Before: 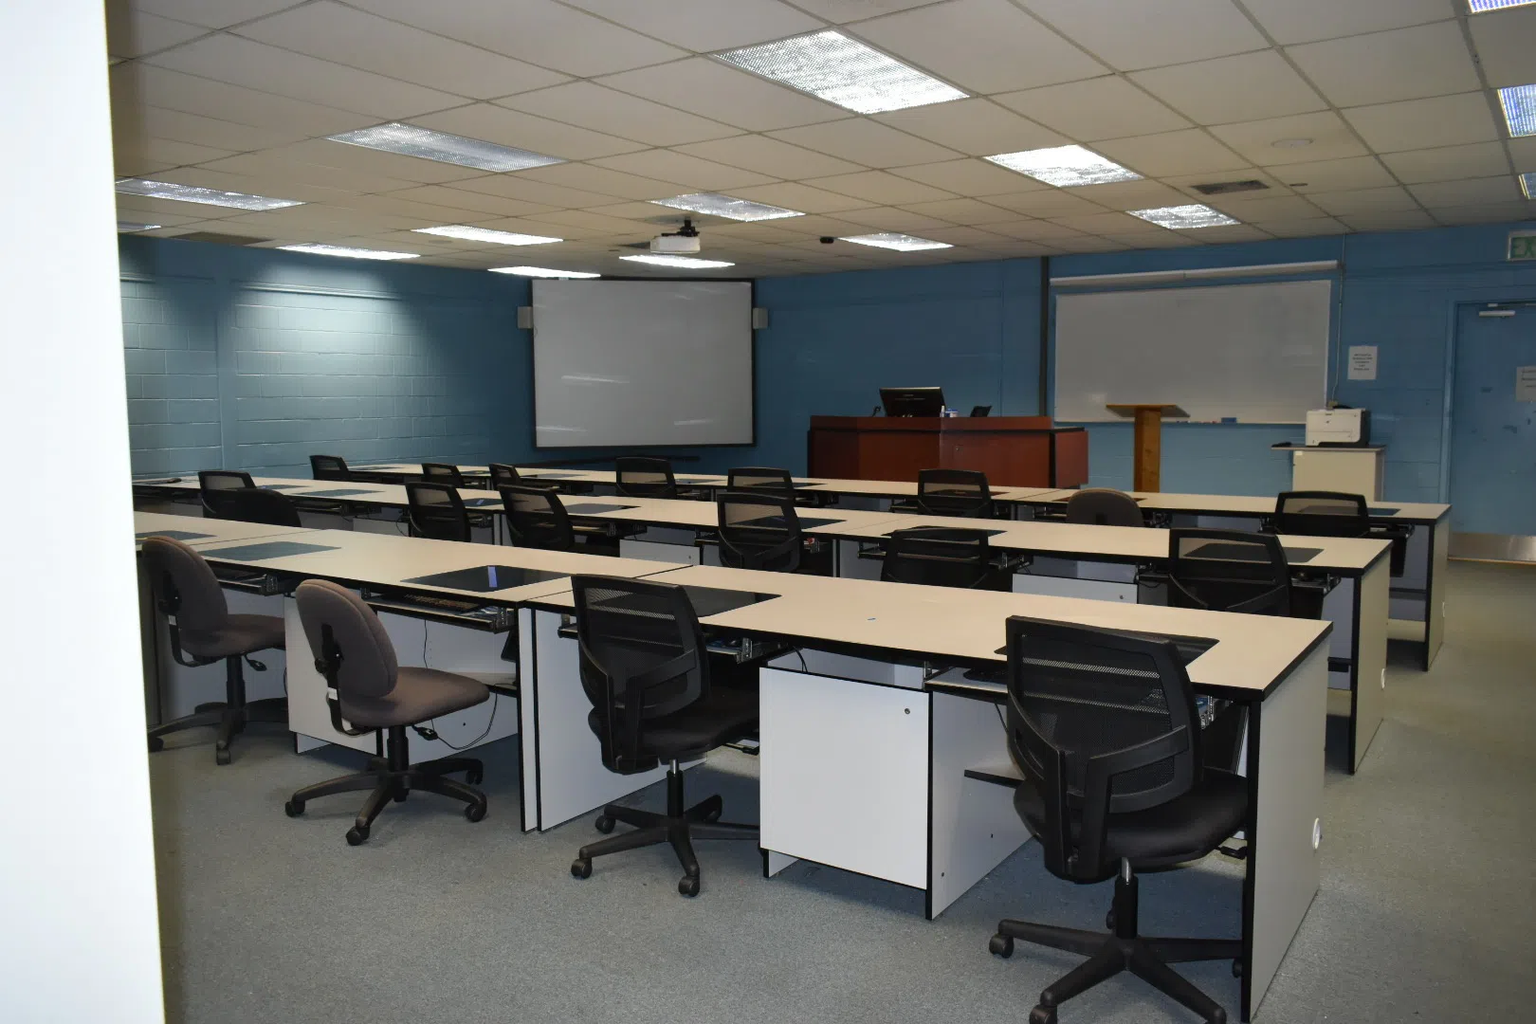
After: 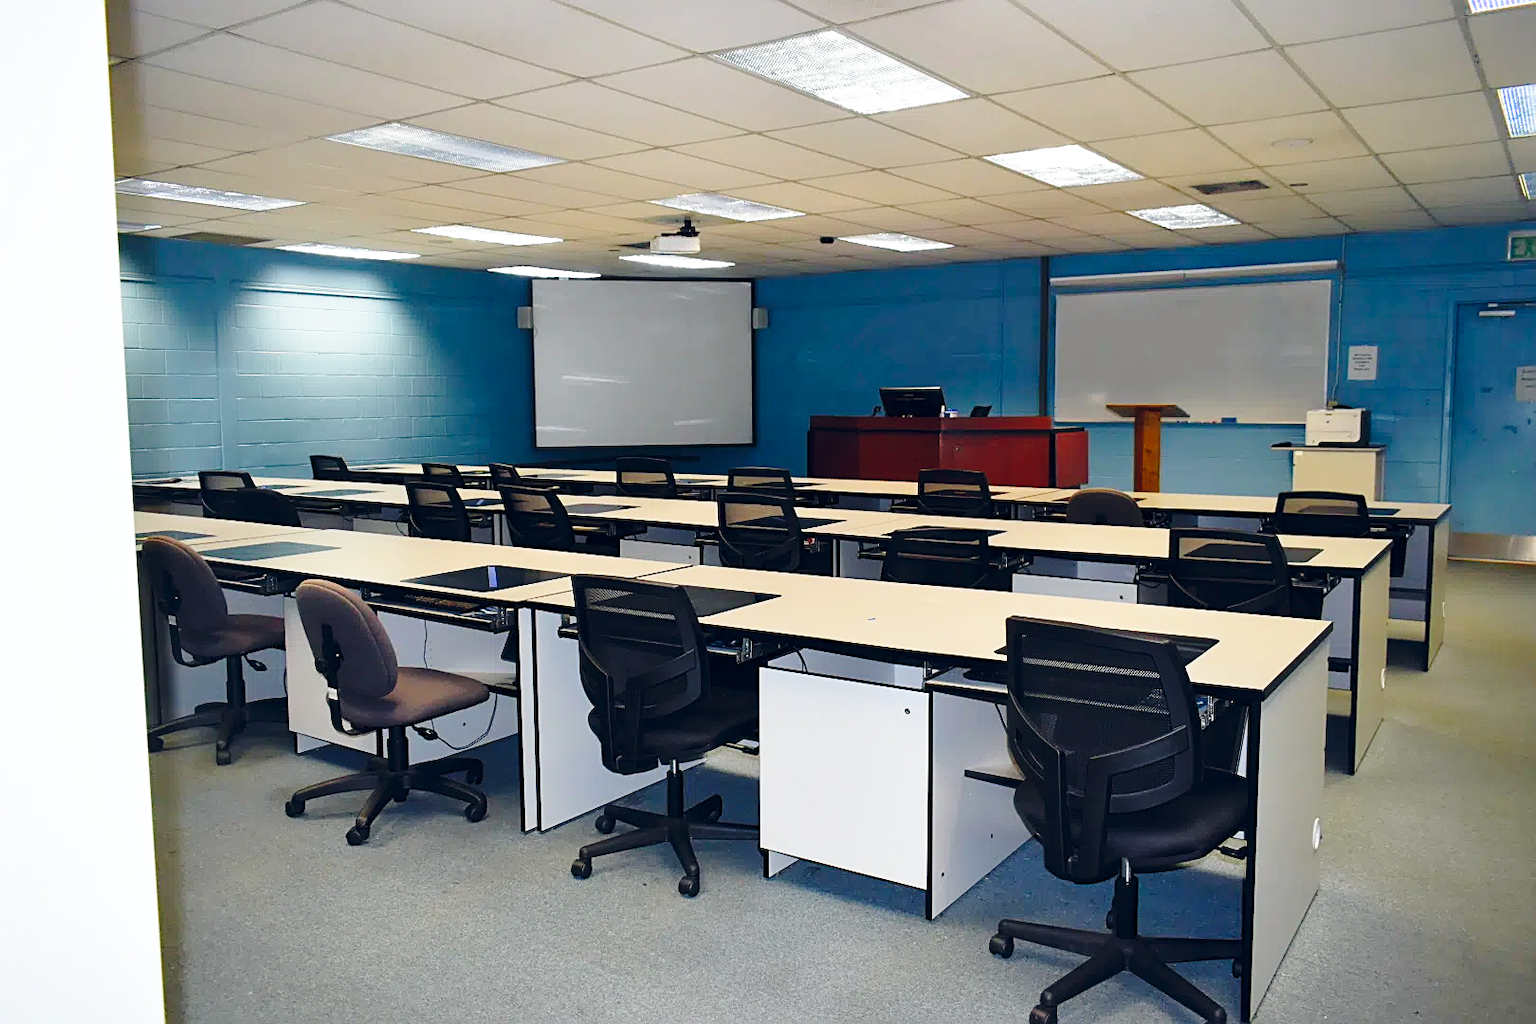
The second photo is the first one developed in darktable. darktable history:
color balance rgb: global offset › chroma 0.096%, global offset › hue 253.5°, perceptual saturation grading › global saturation 31.124%
sharpen: amount 0.496
base curve: curves: ch0 [(0, 0) (0.028, 0.03) (0.121, 0.232) (0.46, 0.748) (0.859, 0.968) (1, 1)], preserve colors none
